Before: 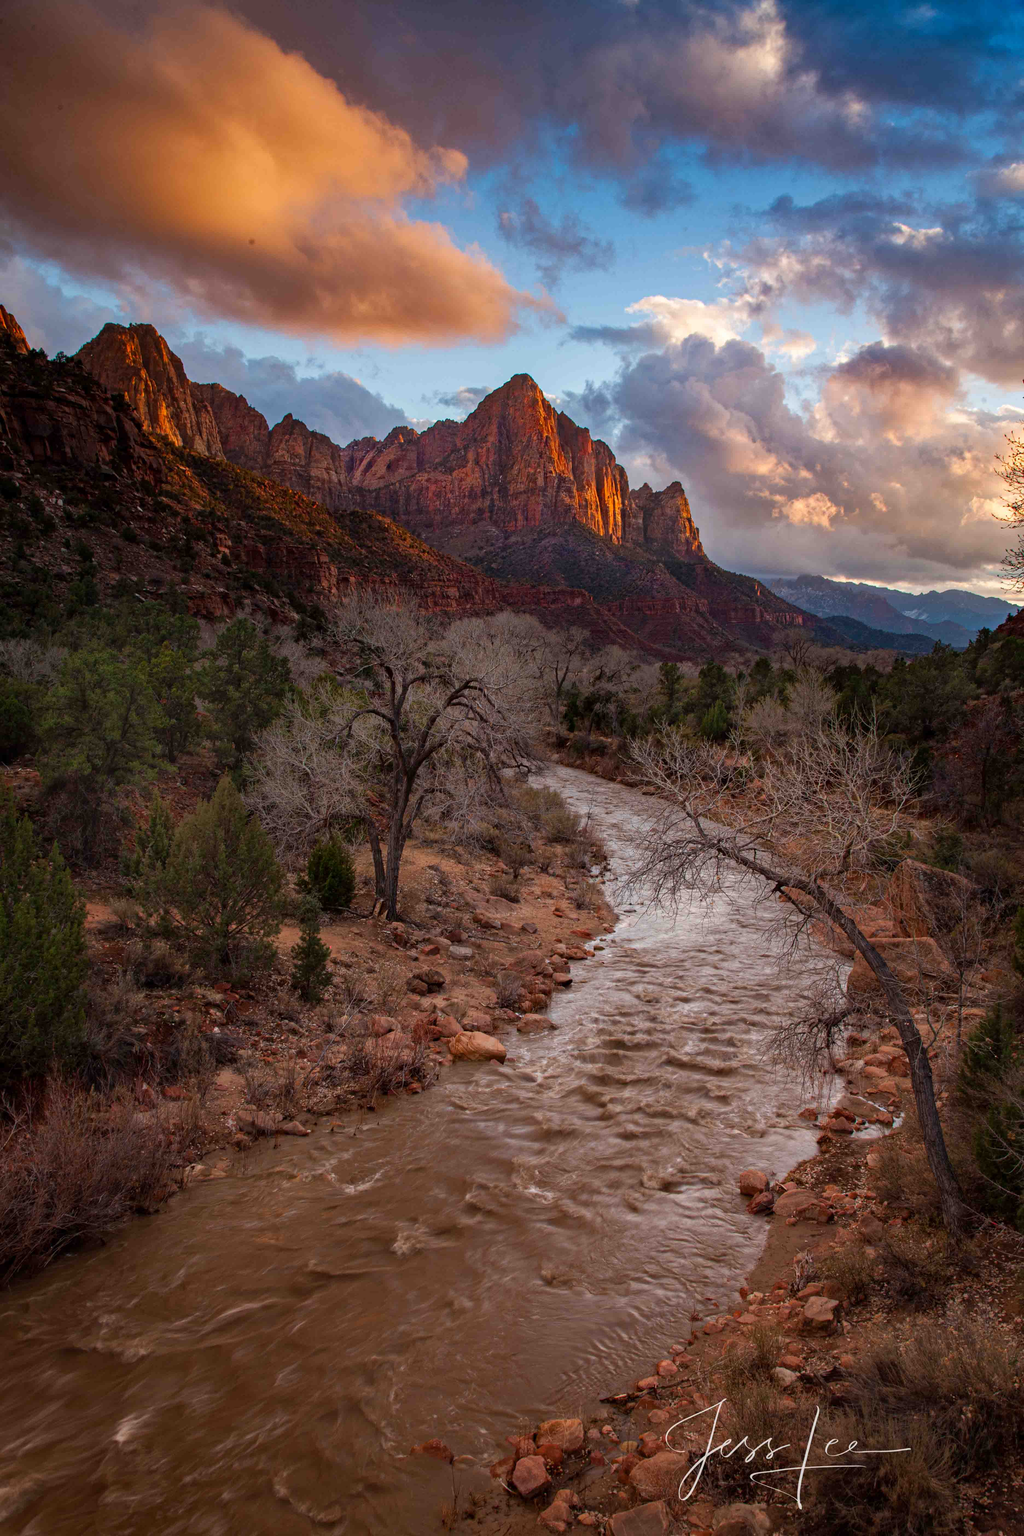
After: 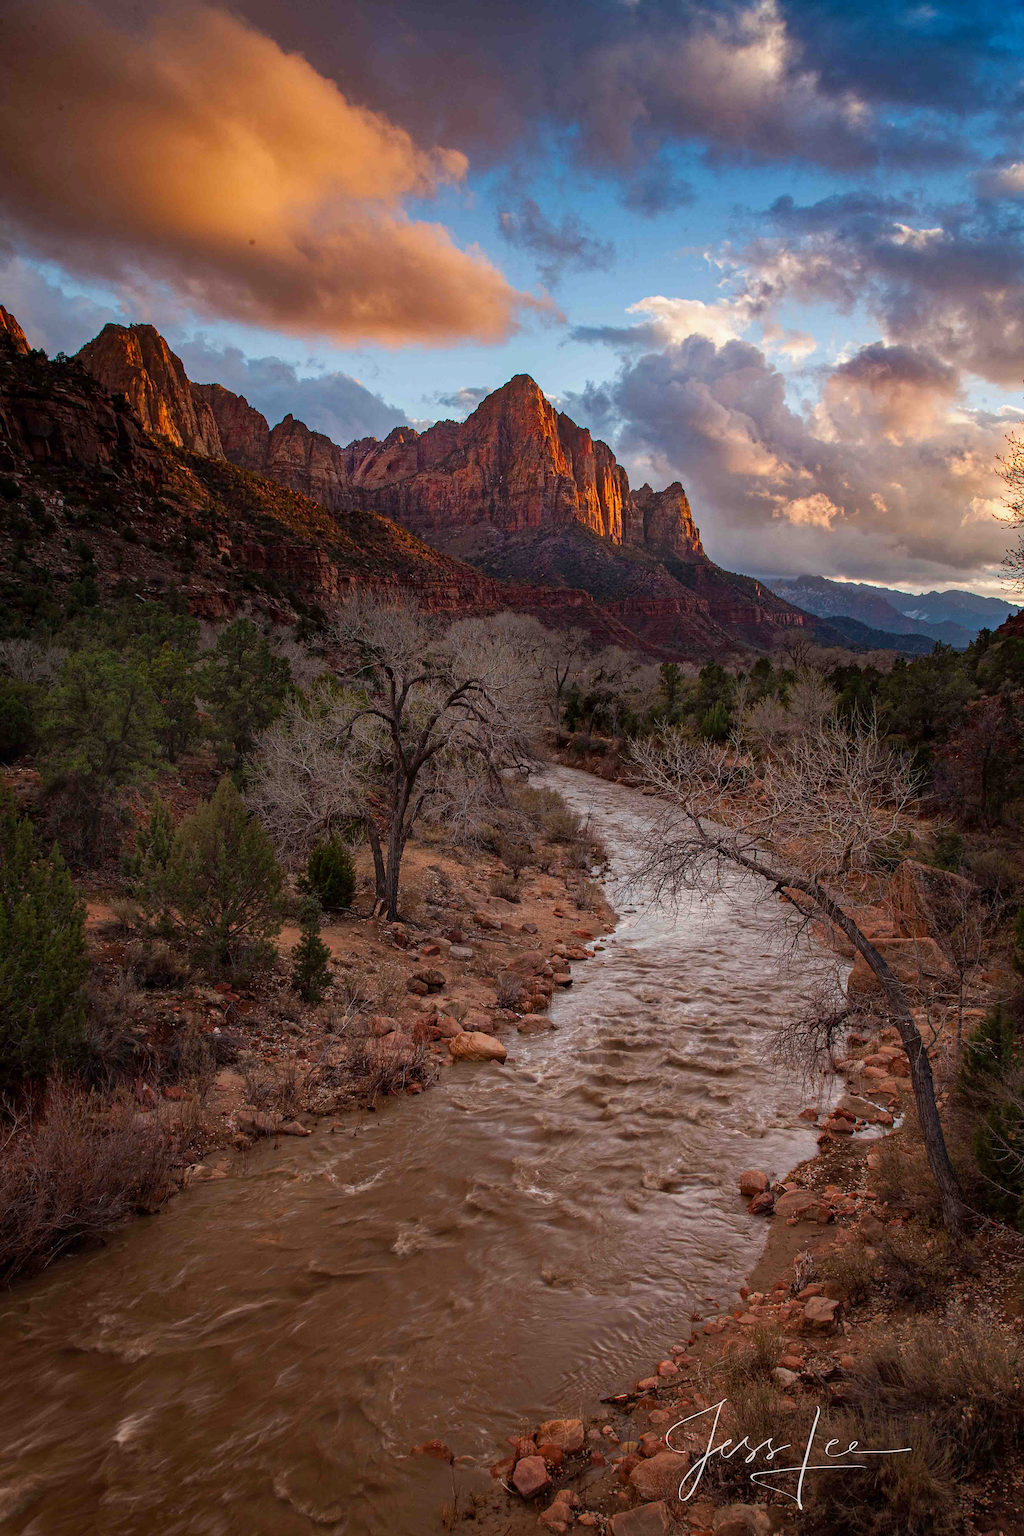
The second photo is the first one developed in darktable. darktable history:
exposure: exposure -0.071 EV, compensate highlight preservation false
sharpen: on, module defaults
